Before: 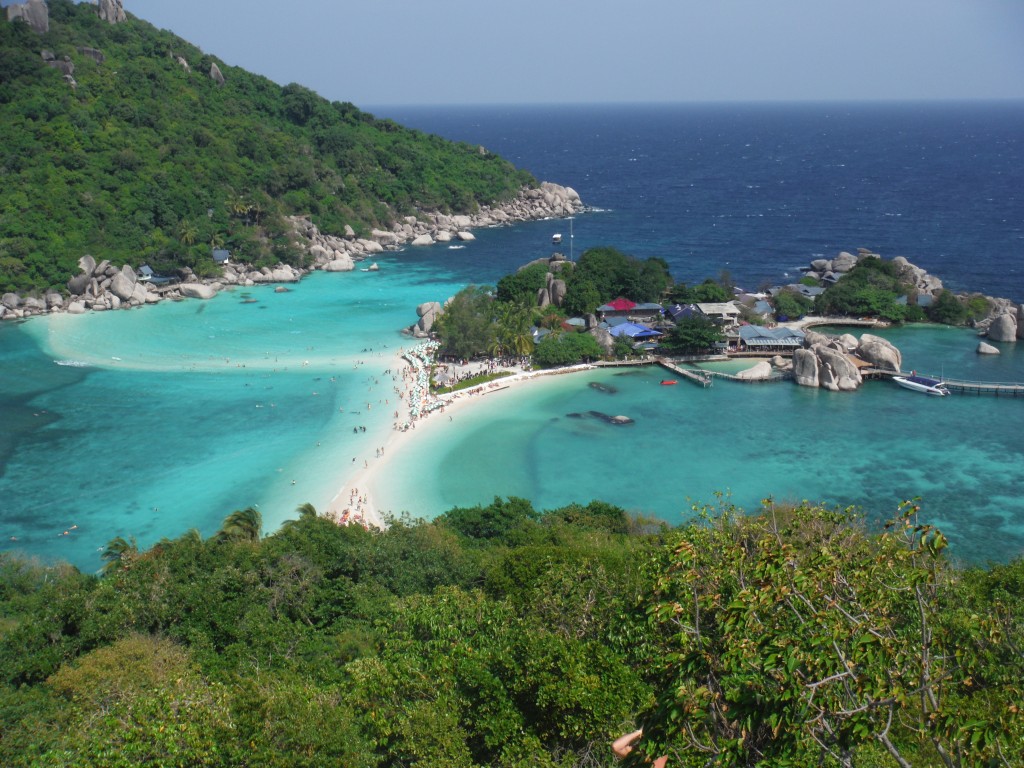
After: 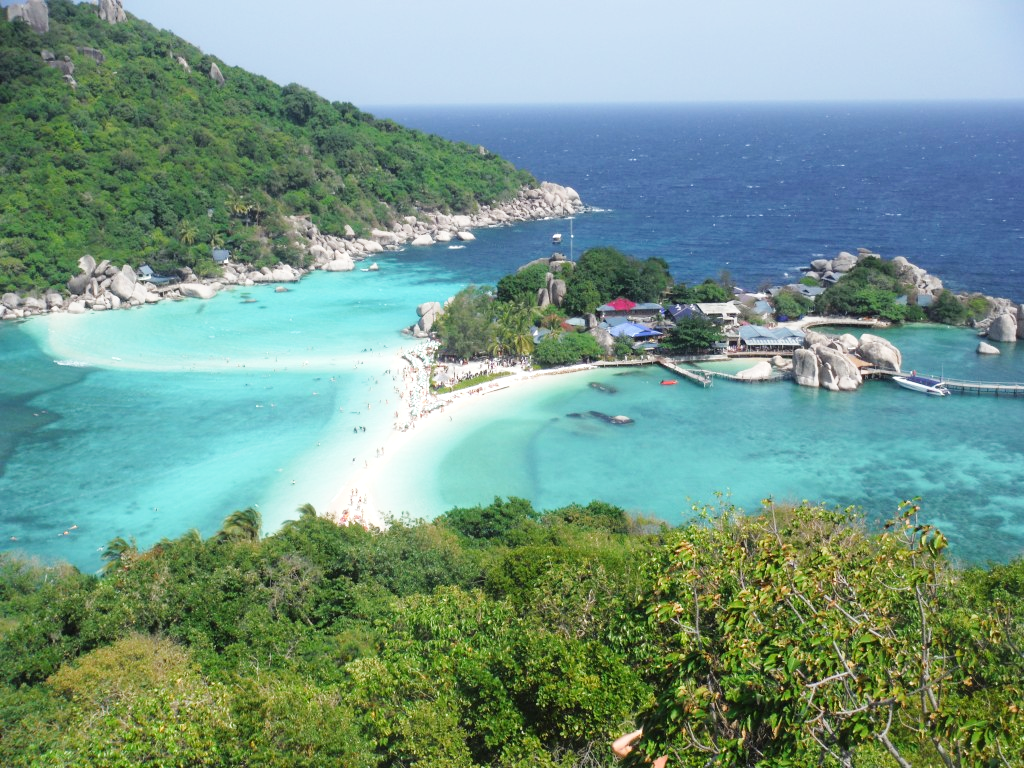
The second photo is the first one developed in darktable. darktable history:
tone equalizer: -8 EV -0.407 EV, -7 EV -0.4 EV, -6 EV -0.358 EV, -5 EV -0.232 EV, -3 EV 0.239 EV, -2 EV 0.315 EV, -1 EV 0.381 EV, +0 EV 0.441 EV
base curve: curves: ch0 [(0, 0) (0.204, 0.334) (0.55, 0.733) (1, 1)], preserve colors none
